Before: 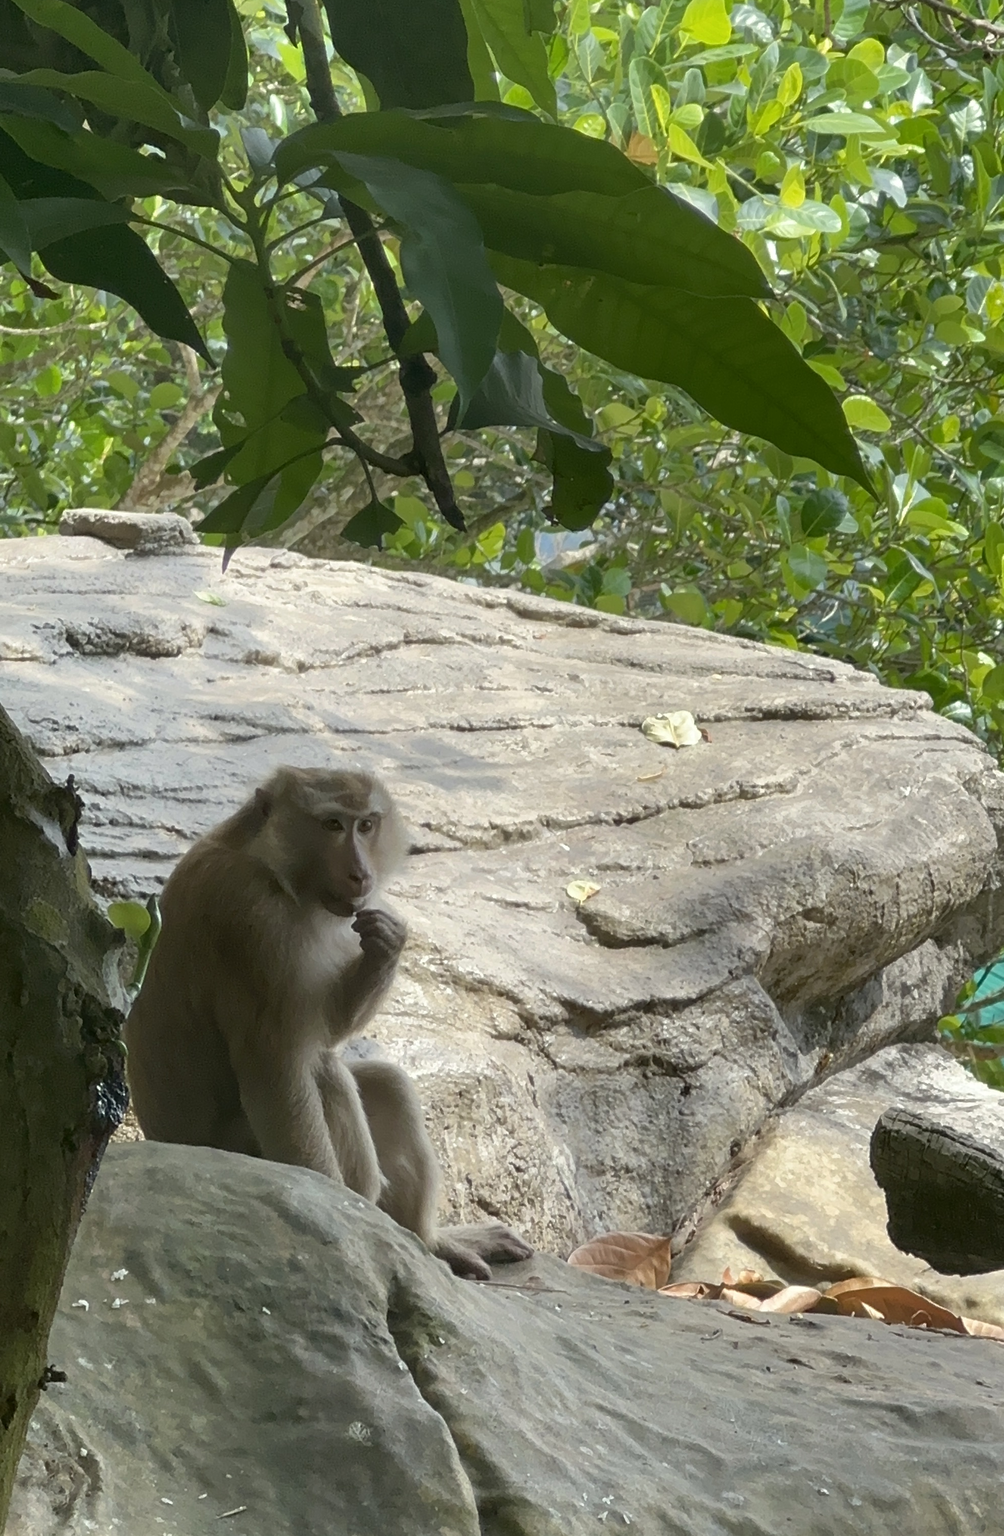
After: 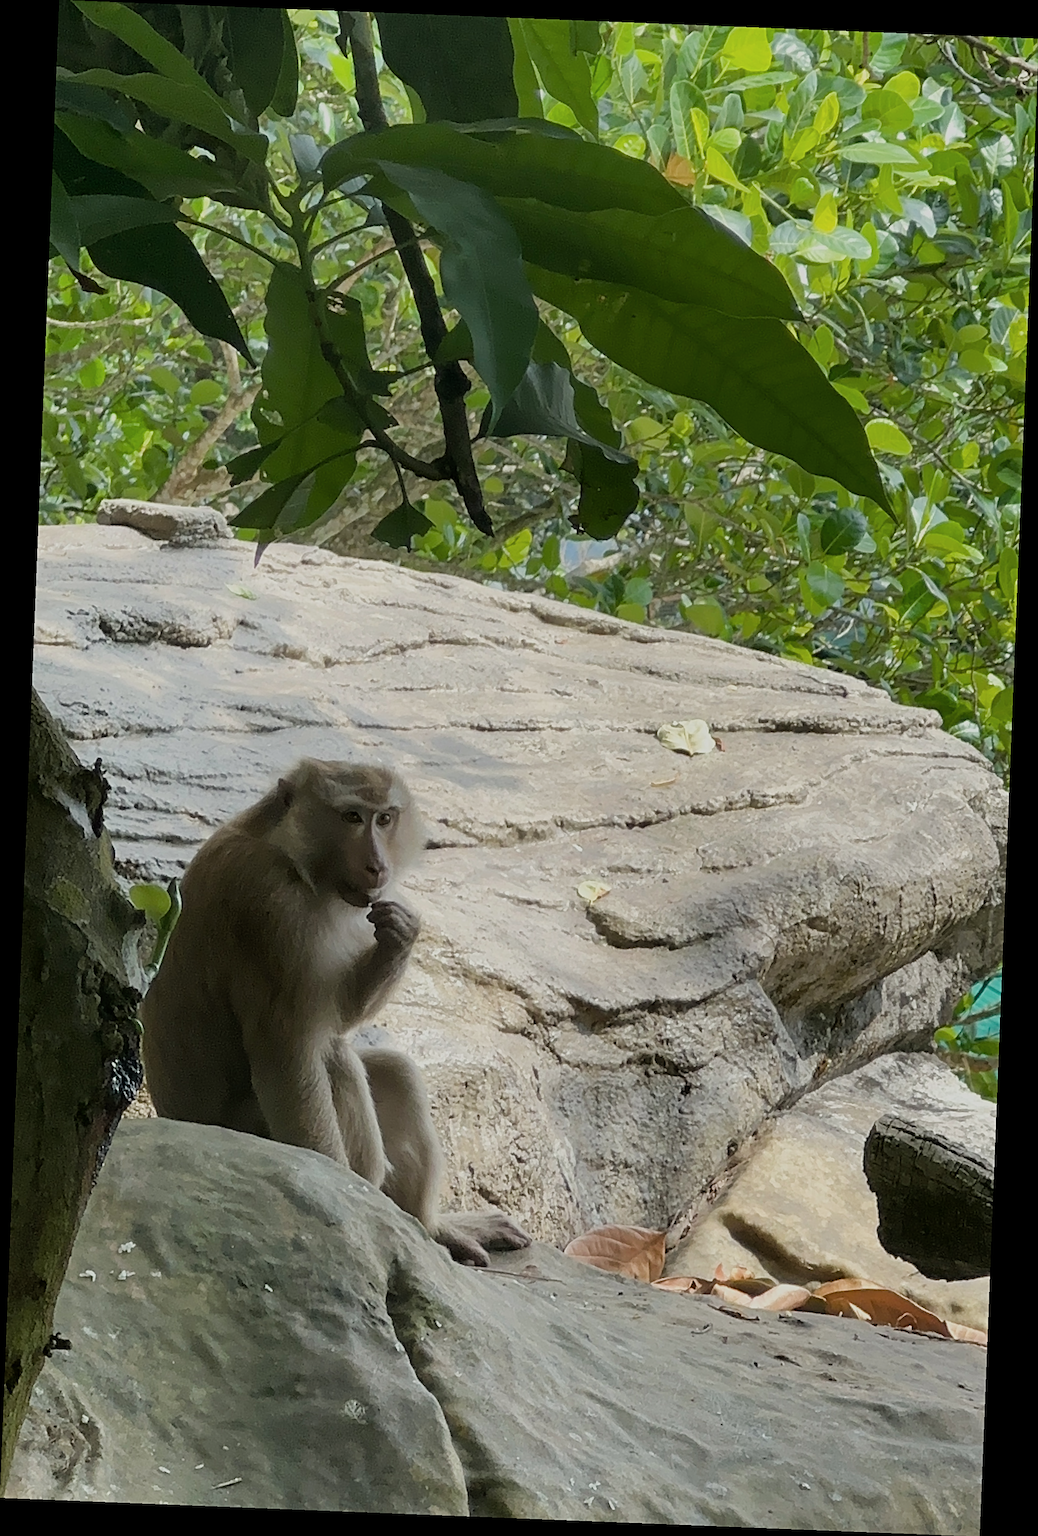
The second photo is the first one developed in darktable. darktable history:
filmic rgb: black relative exposure -7.65 EV, white relative exposure 4.56 EV, hardness 3.61
rotate and perspective: rotation 2.27°, automatic cropping off
contrast brightness saturation: saturation -0.05
sharpen: radius 2.767
